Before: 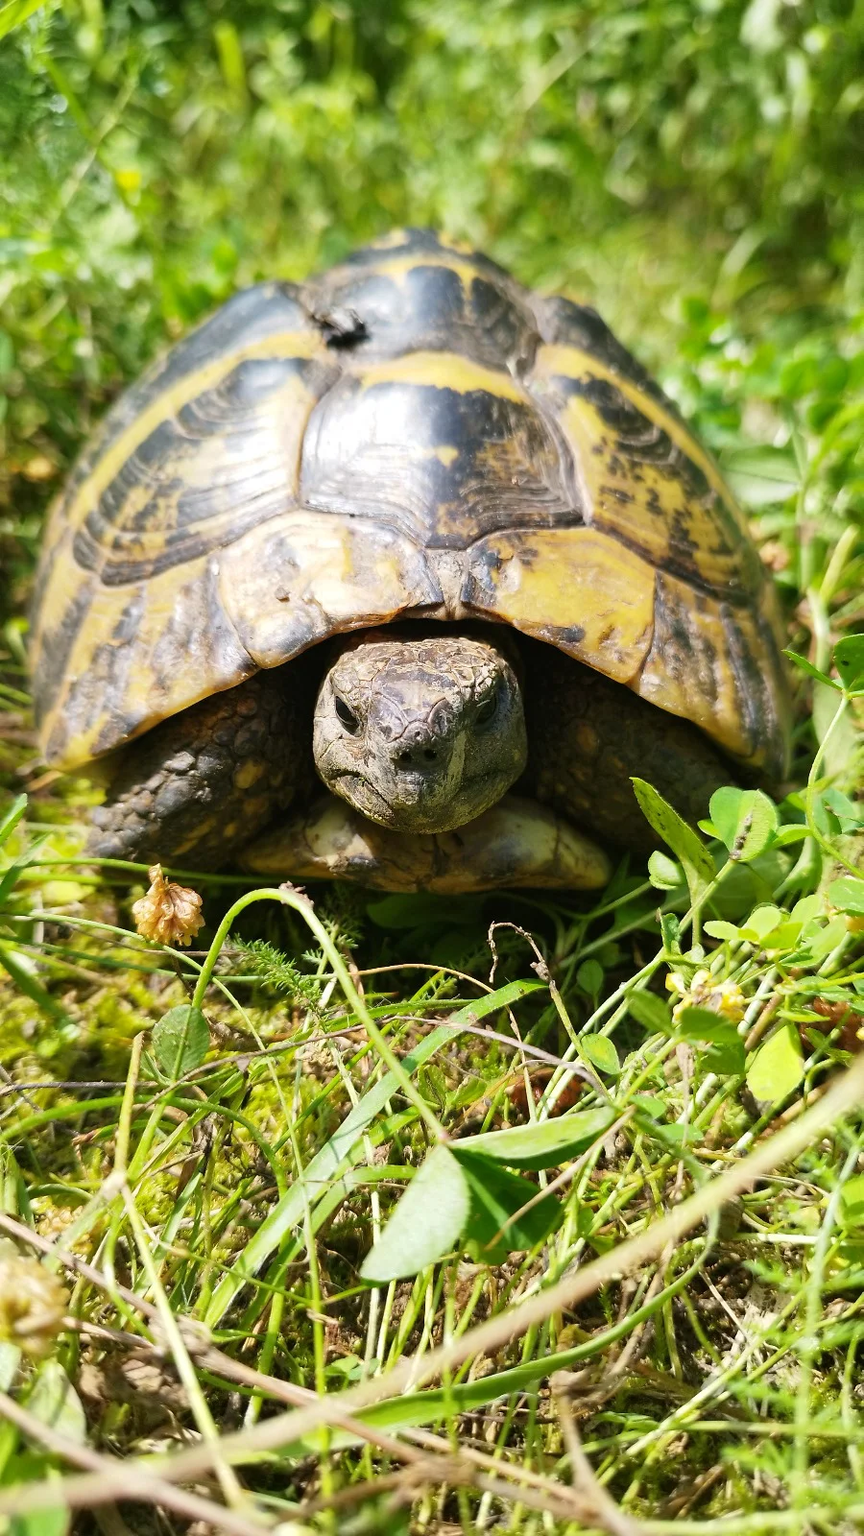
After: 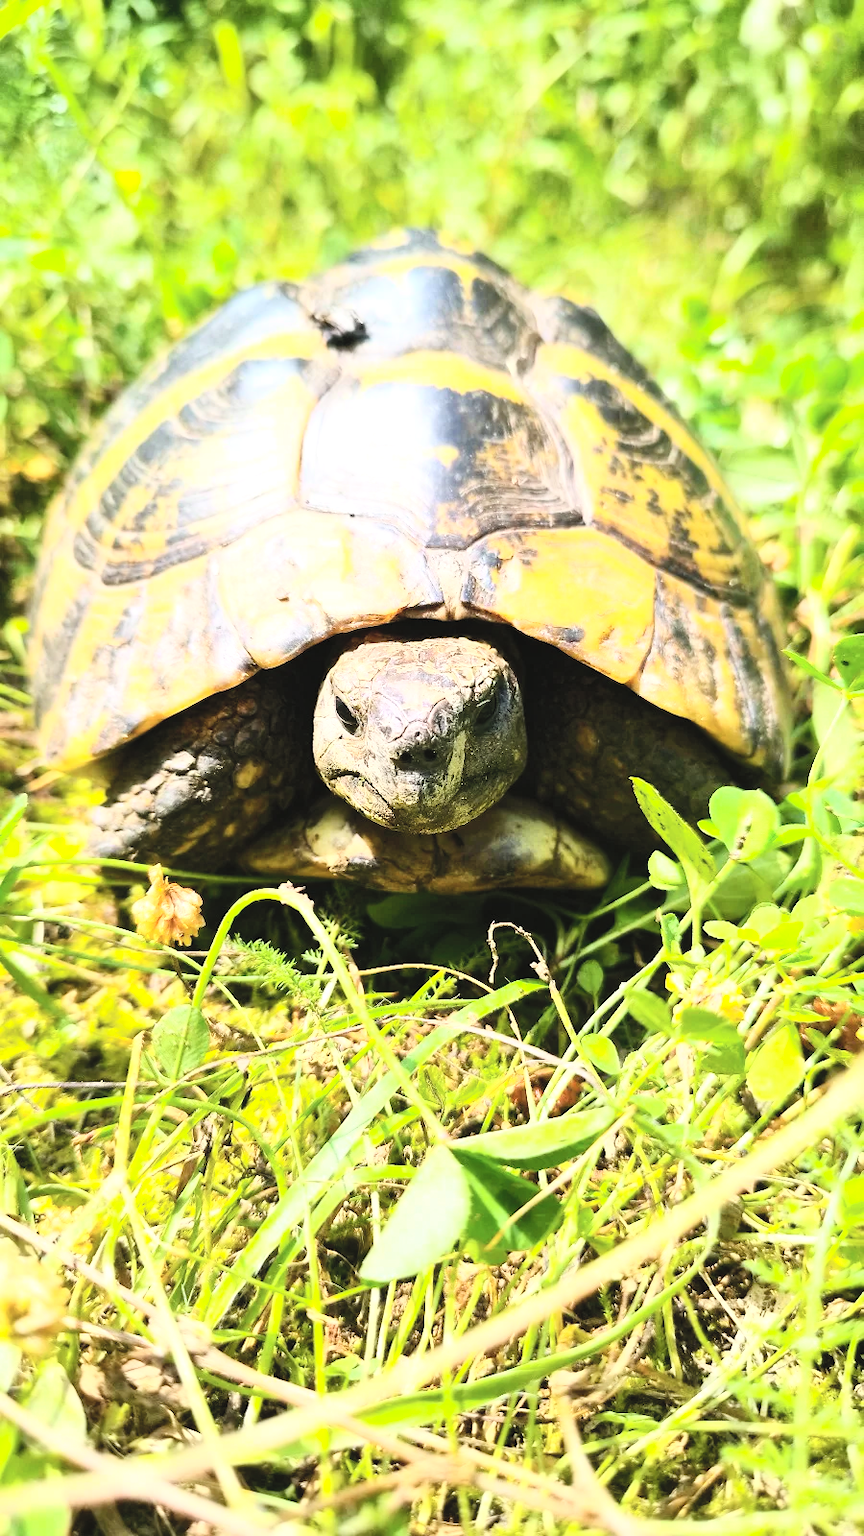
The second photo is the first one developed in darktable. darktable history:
contrast brightness saturation: contrast 0.39, brightness 0.53
tone equalizer: -8 EV 0.001 EV, -7 EV -0.004 EV, -6 EV 0.009 EV, -5 EV 0.032 EV, -4 EV 0.276 EV, -3 EV 0.644 EV, -2 EV 0.584 EV, -1 EV 0.187 EV, +0 EV 0.024 EV
color balance rgb: linear chroma grading › global chroma 10%, global vibrance 10%, contrast 15%, saturation formula JzAzBz (2021)
